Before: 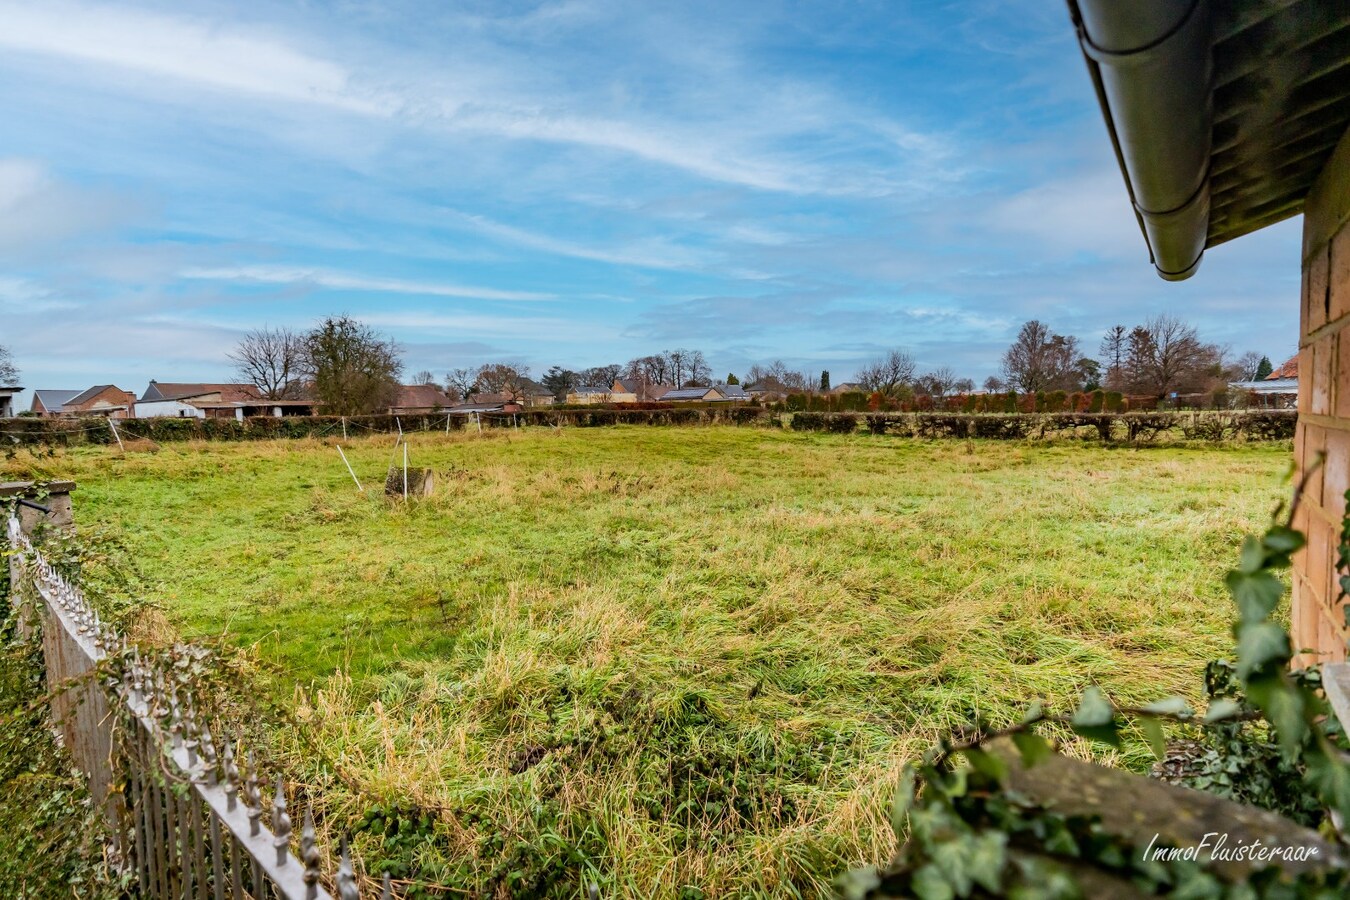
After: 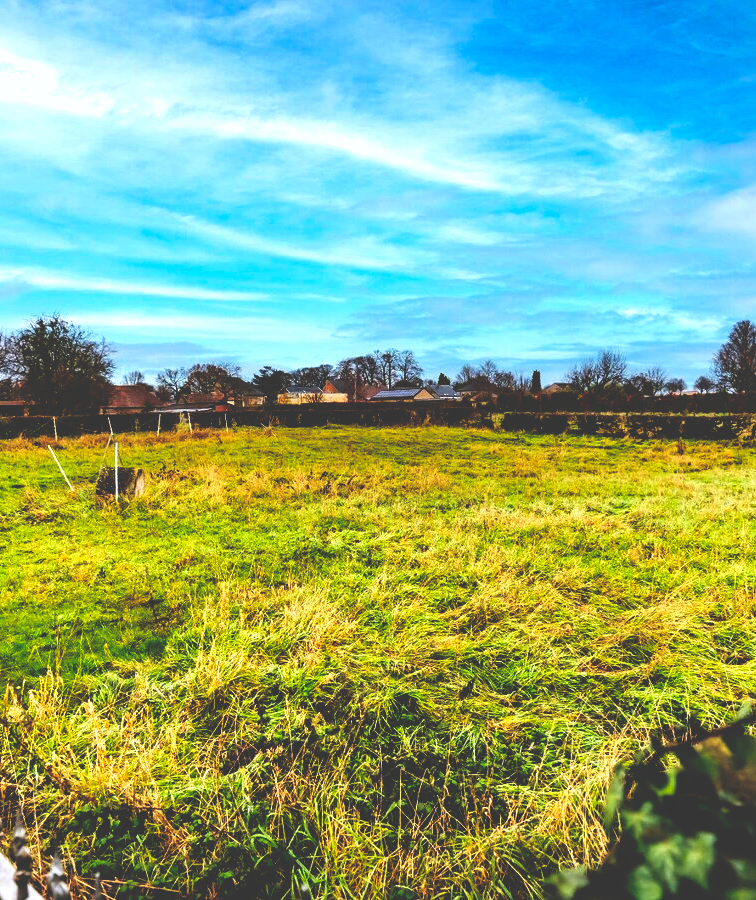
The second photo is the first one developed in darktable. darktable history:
exposure: exposure 0.404 EV, compensate highlight preservation false
crop: left 21.419%, right 22.537%
local contrast: mode bilateral grid, contrast 15, coarseness 36, detail 105%, midtone range 0.2
base curve: curves: ch0 [(0, 0.036) (0.083, 0.04) (0.804, 1)], preserve colors none
